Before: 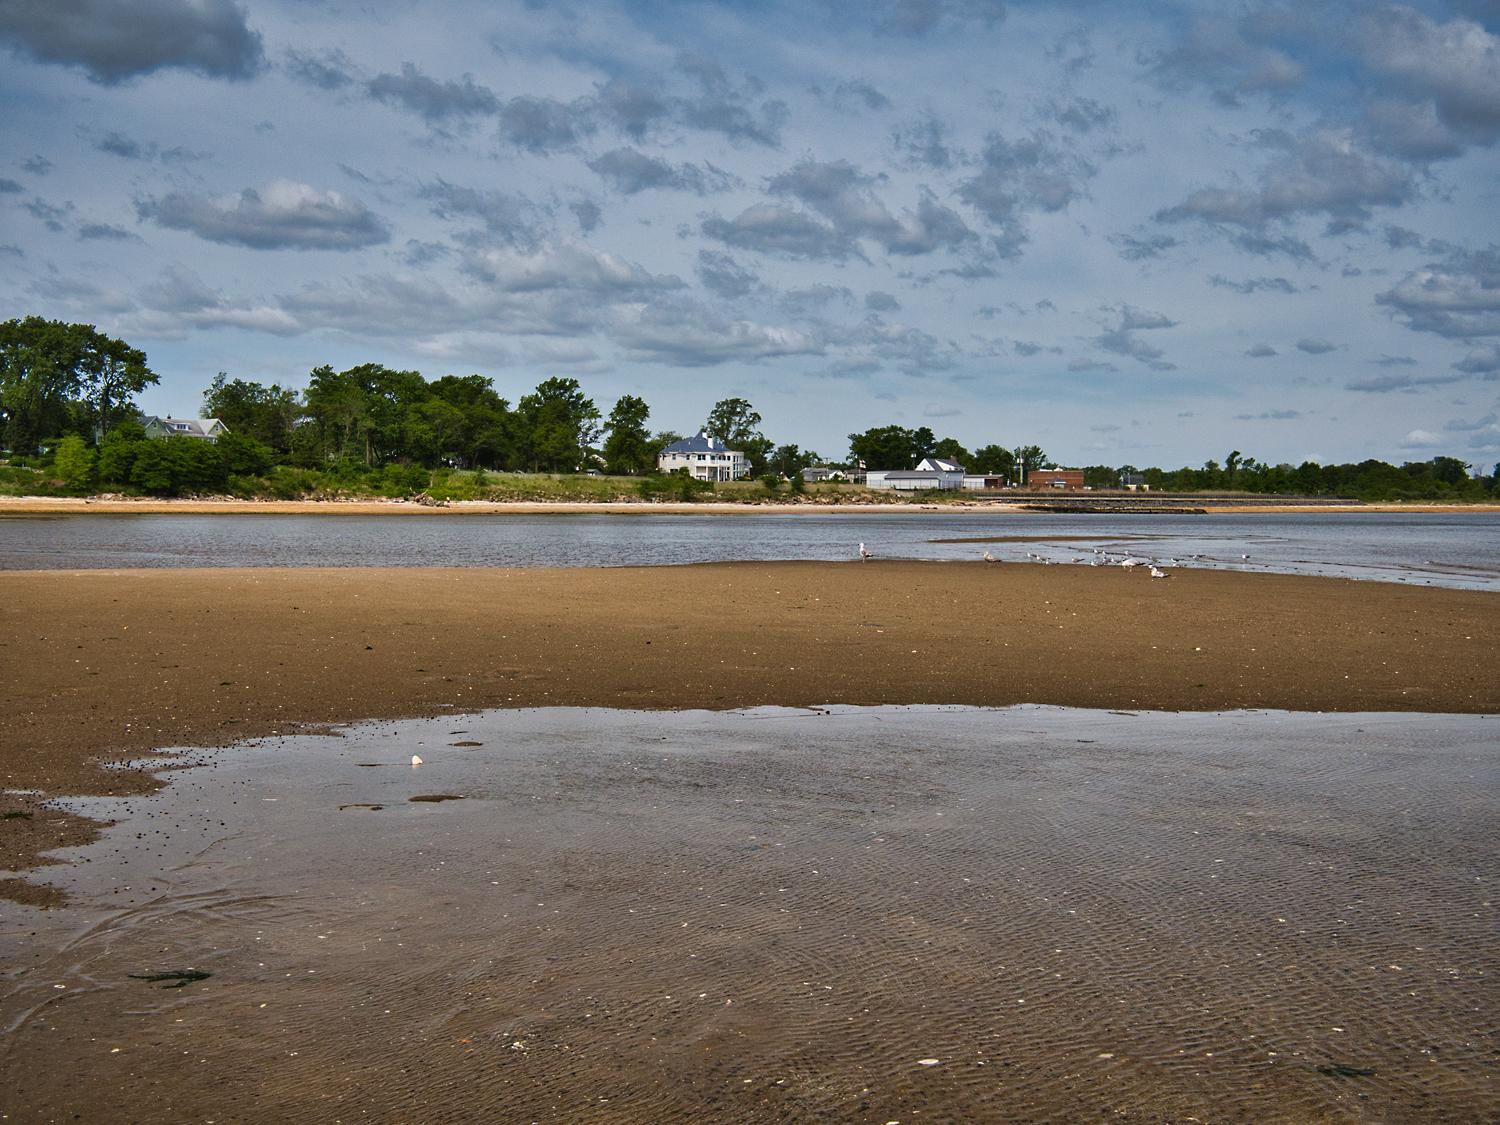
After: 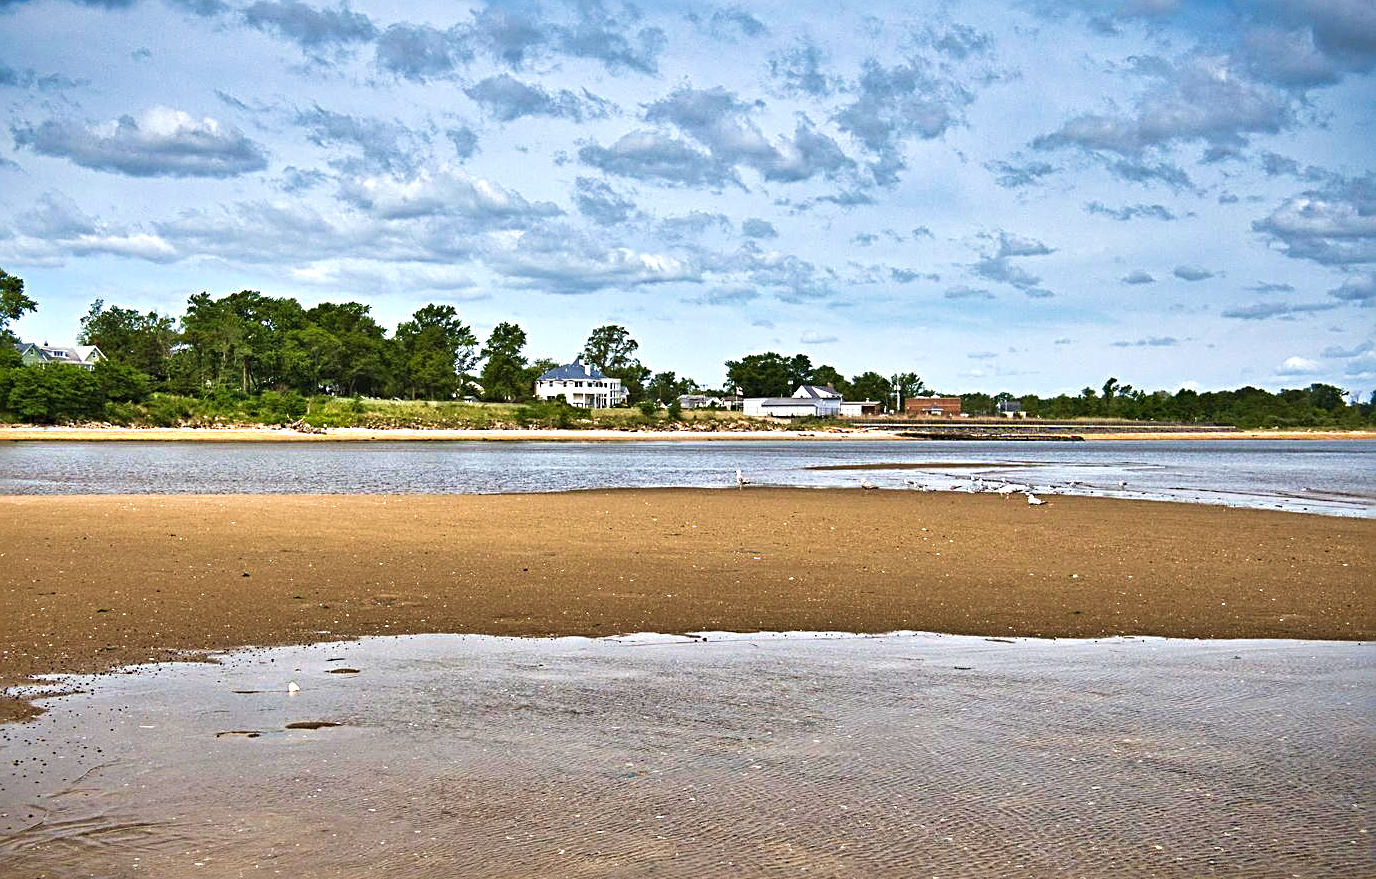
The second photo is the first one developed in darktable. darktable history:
vignetting: fall-off start 97.21%, saturation 0.367, width/height ratio 1.187
crop: left 8.205%, top 6.554%, bottom 15.247%
sharpen: radius 3.983
velvia: on, module defaults
shadows and highlights: shadows 37.57, highlights -26.6, soften with gaussian
exposure: black level correction 0, exposure 1.001 EV, compensate exposure bias true, compensate highlight preservation false
